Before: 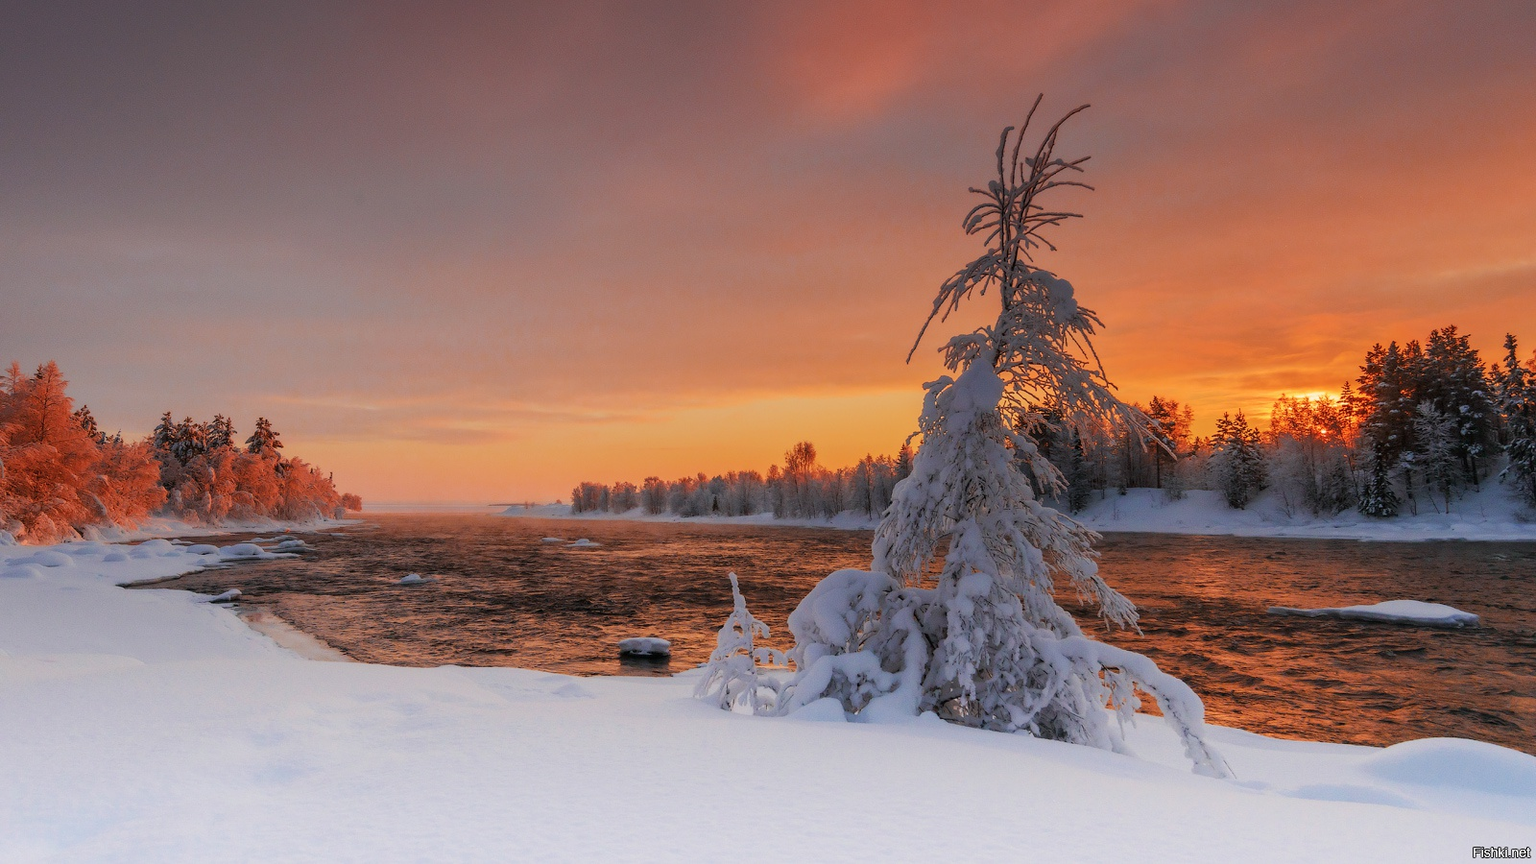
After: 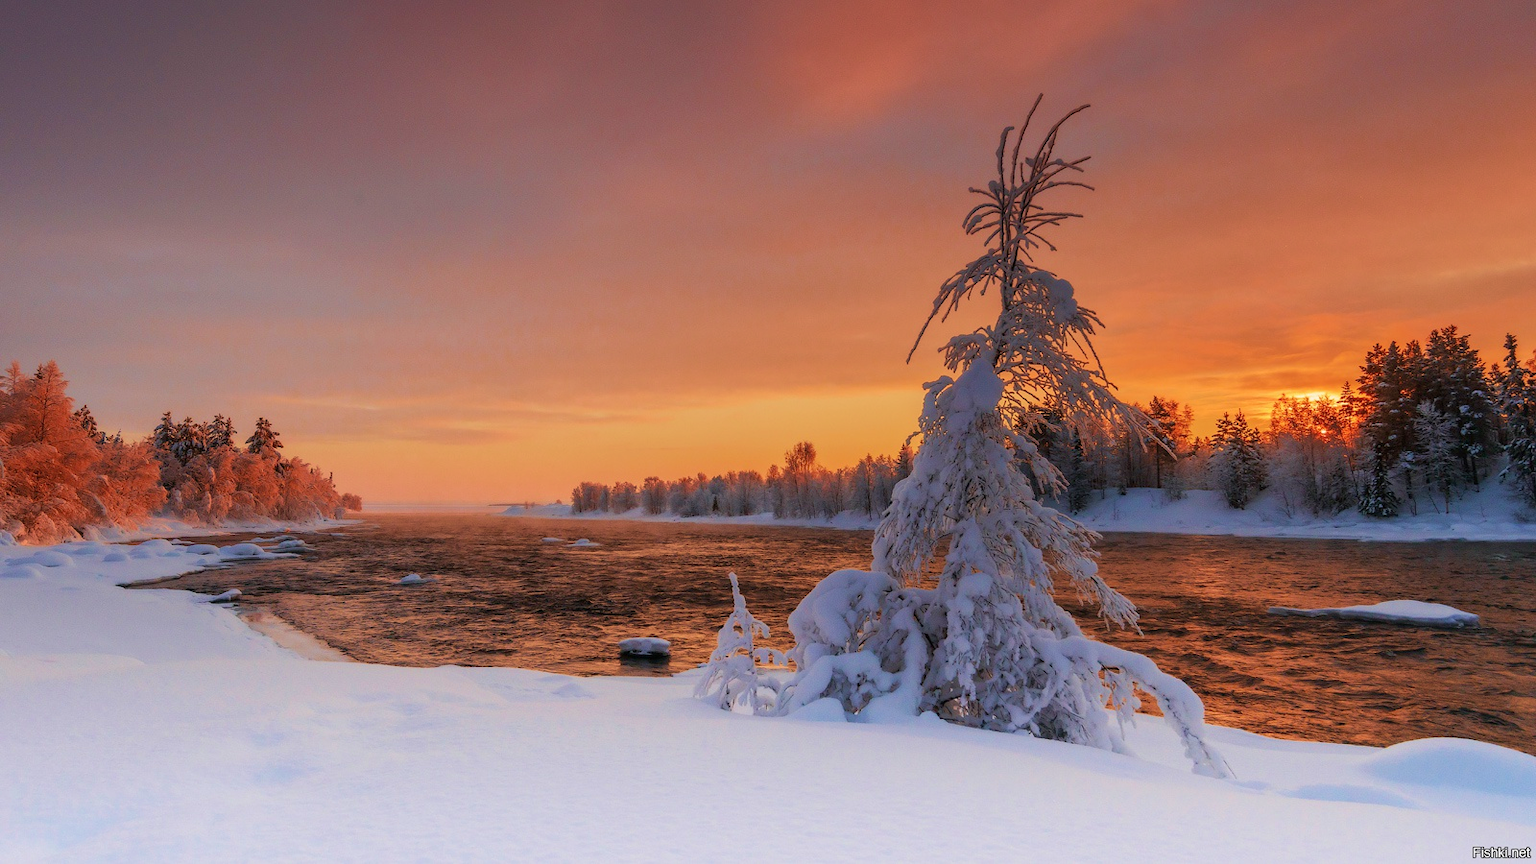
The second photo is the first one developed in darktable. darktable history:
velvia: strength 44.83%
